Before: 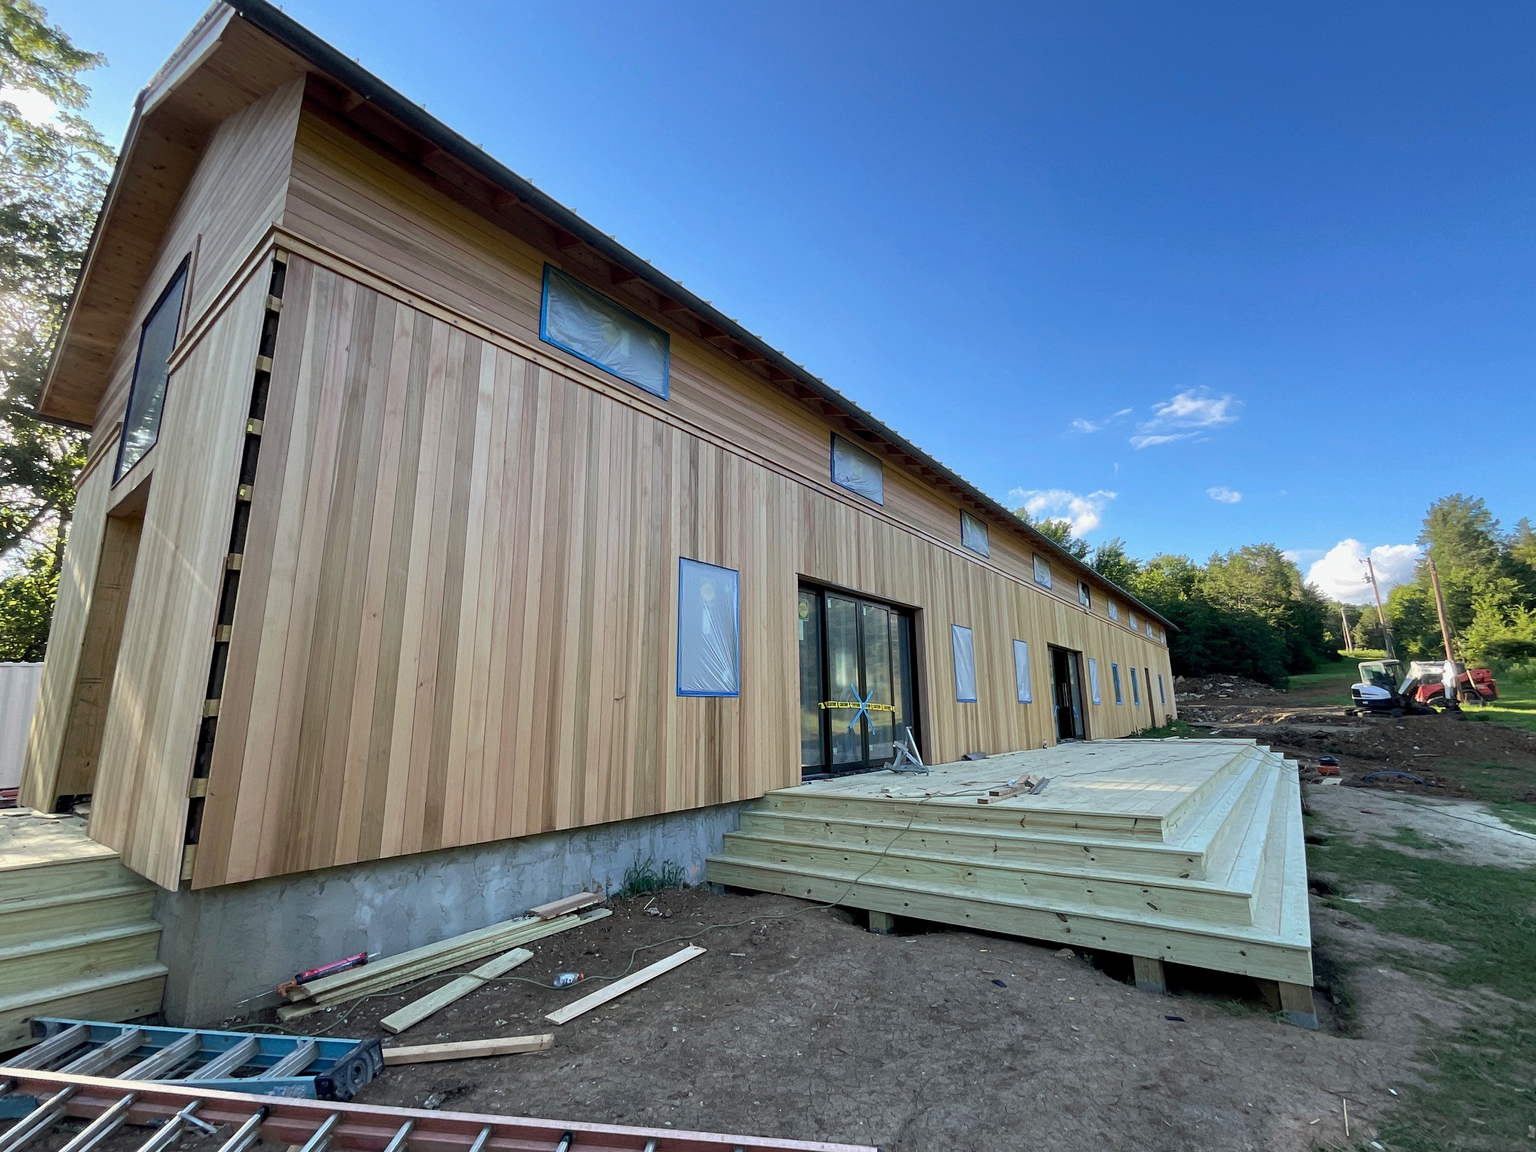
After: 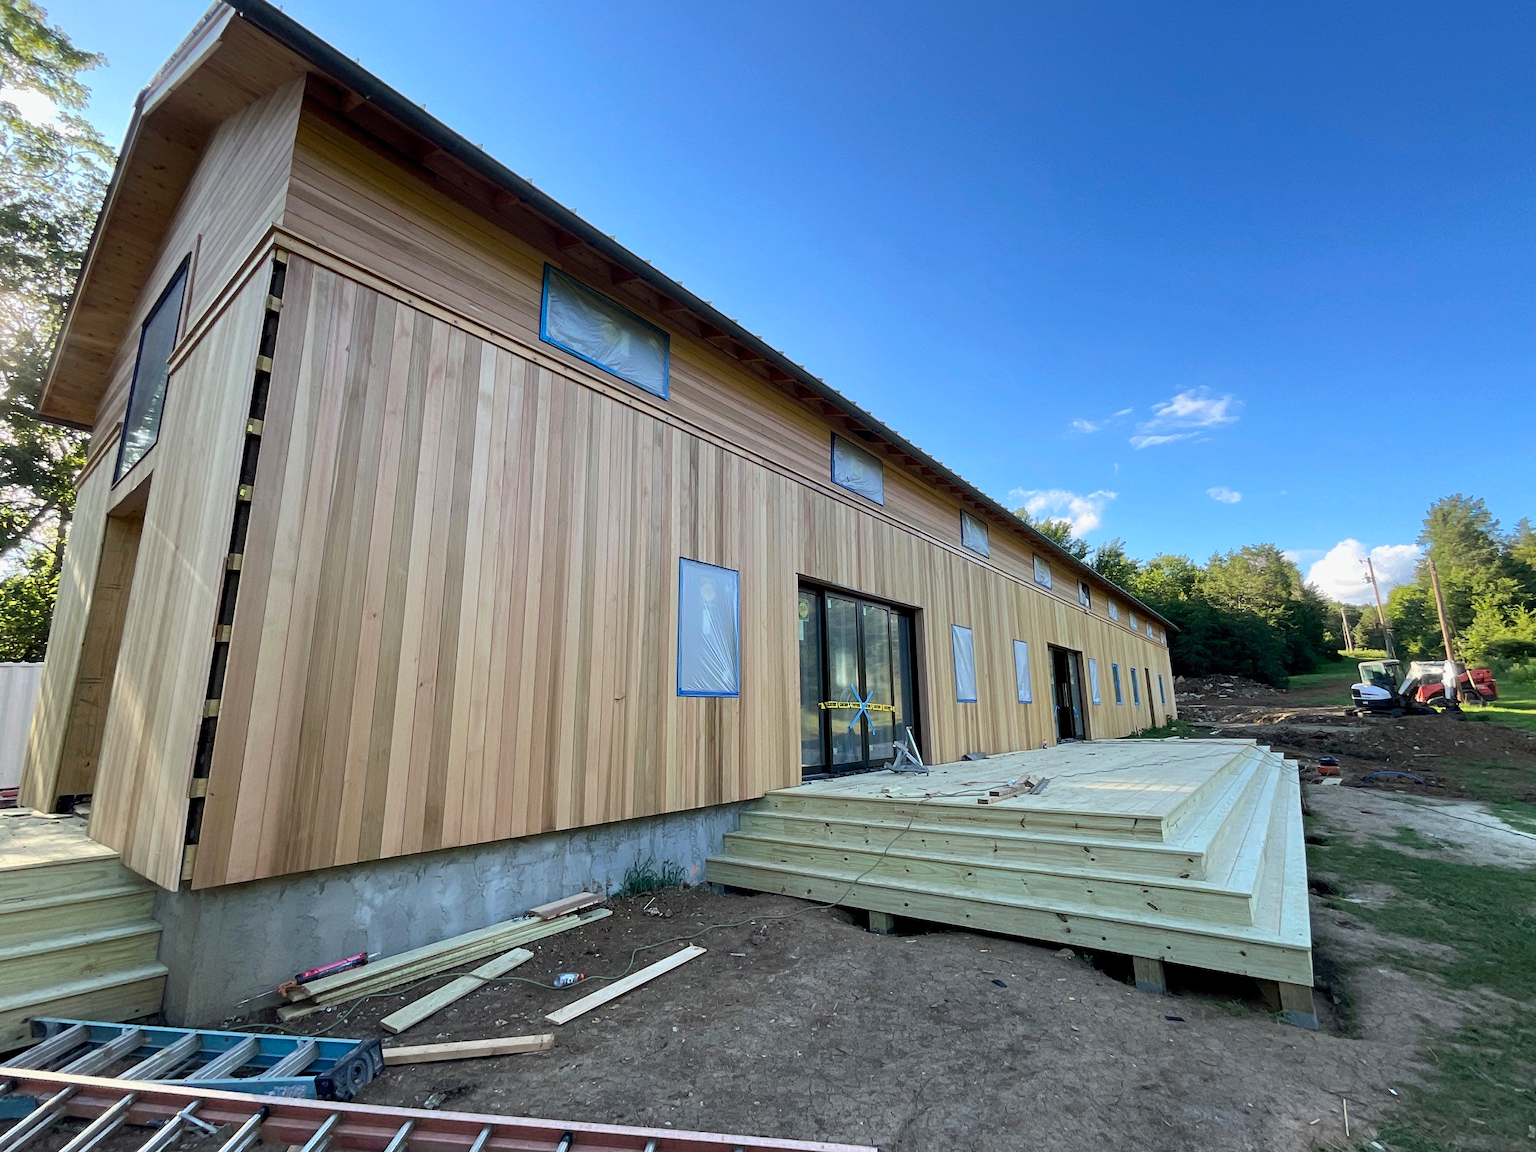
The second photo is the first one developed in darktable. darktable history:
contrast brightness saturation: contrast 0.104, brightness 0.033, saturation 0.093
